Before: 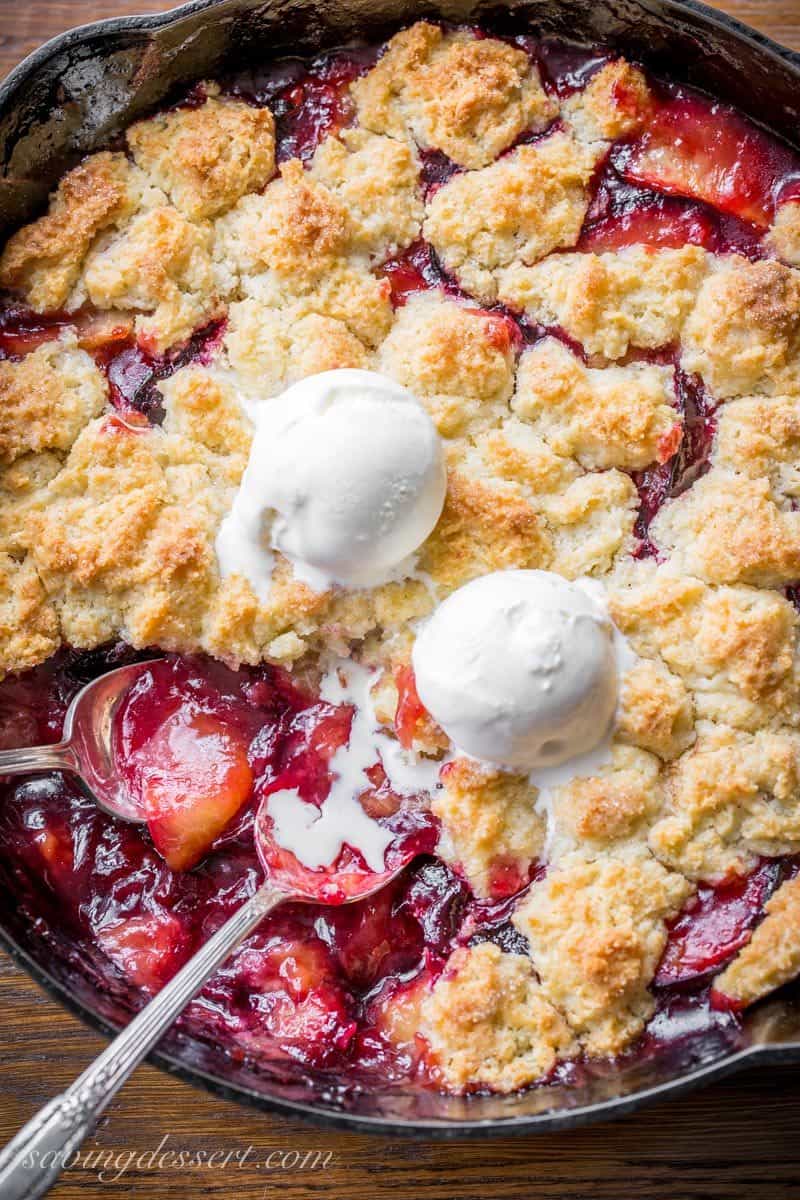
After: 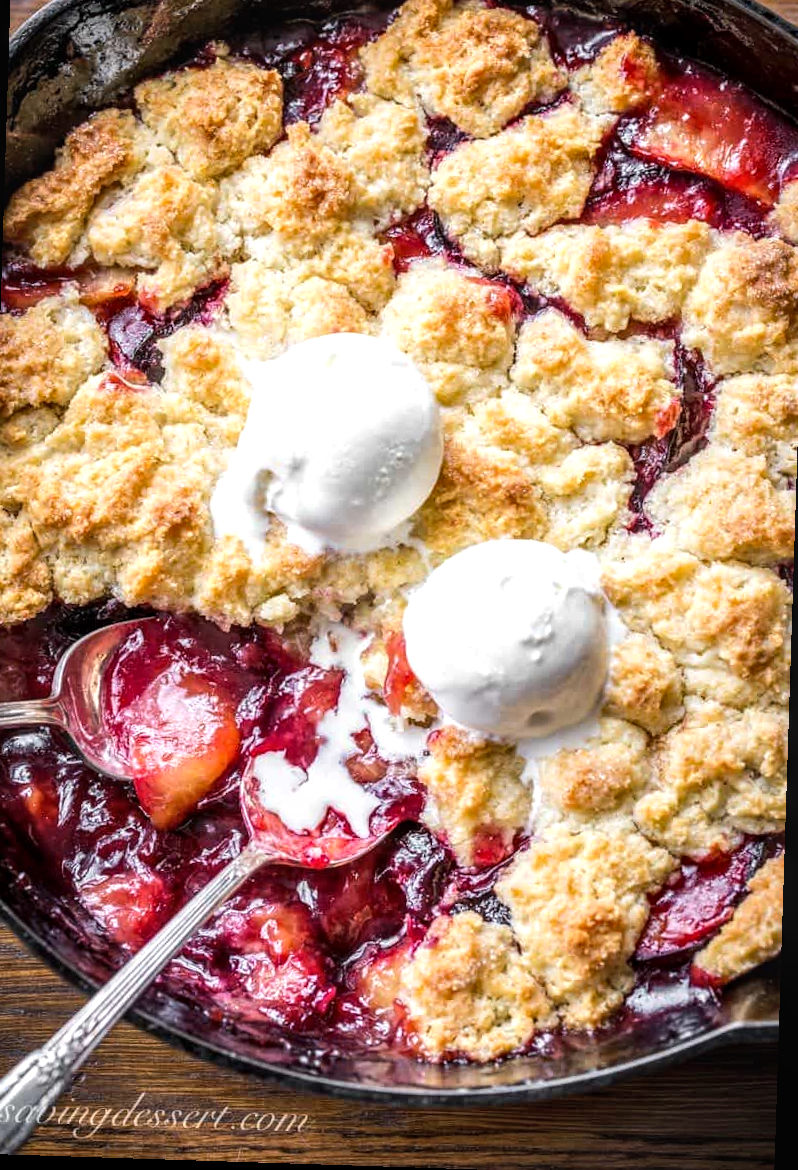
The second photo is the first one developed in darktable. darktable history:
crop and rotate: angle -1.83°, left 3.108%, top 3.839%, right 1.569%, bottom 0.584%
local contrast: on, module defaults
tone equalizer: -8 EV -0.378 EV, -7 EV -0.423 EV, -6 EV -0.358 EV, -5 EV -0.241 EV, -3 EV 0.193 EV, -2 EV 0.309 EV, -1 EV 0.415 EV, +0 EV 0.421 EV, edges refinement/feathering 500, mask exposure compensation -1.57 EV, preserve details no
